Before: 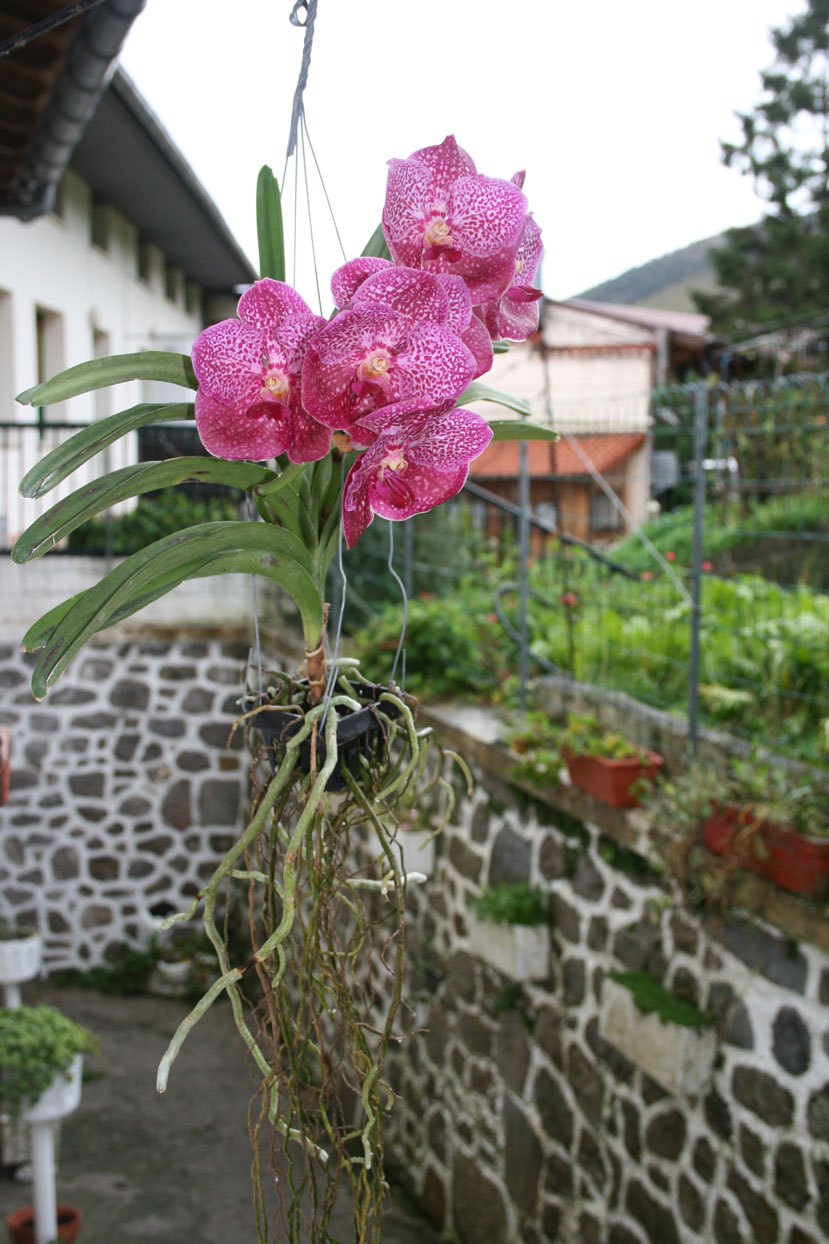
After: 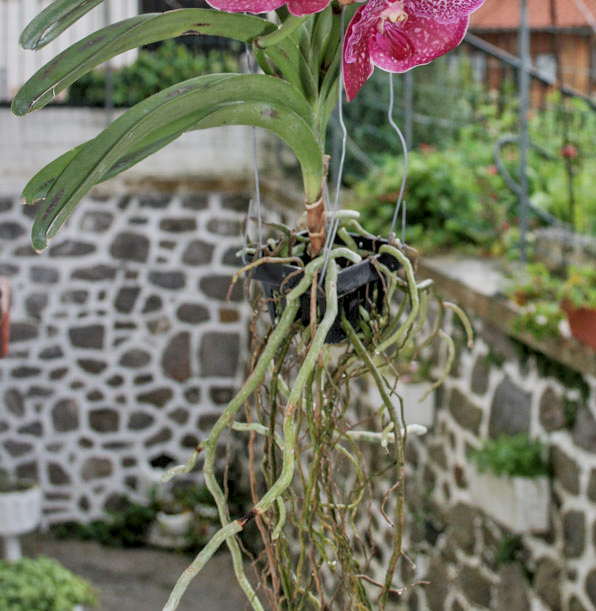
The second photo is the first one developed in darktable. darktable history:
exposure: compensate highlight preservation false
contrast brightness saturation: contrast -0.066, brightness -0.042, saturation -0.105
local contrast: detail 138%
tone equalizer: -7 EV 0.154 EV, -6 EV 0.579 EV, -5 EV 1.11 EV, -4 EV 1.34 EV, -3 EV 1.17 EV, -2 EV 0.6 EV, -1 EV 0.156 EV
crop: top 36.038%, right 28.101%, bottom 14.78%
filmic rgb: black relative exposure -7.65 EV, white relative exposure 4.56 EV, hardness 3.61, contrast 1.061
